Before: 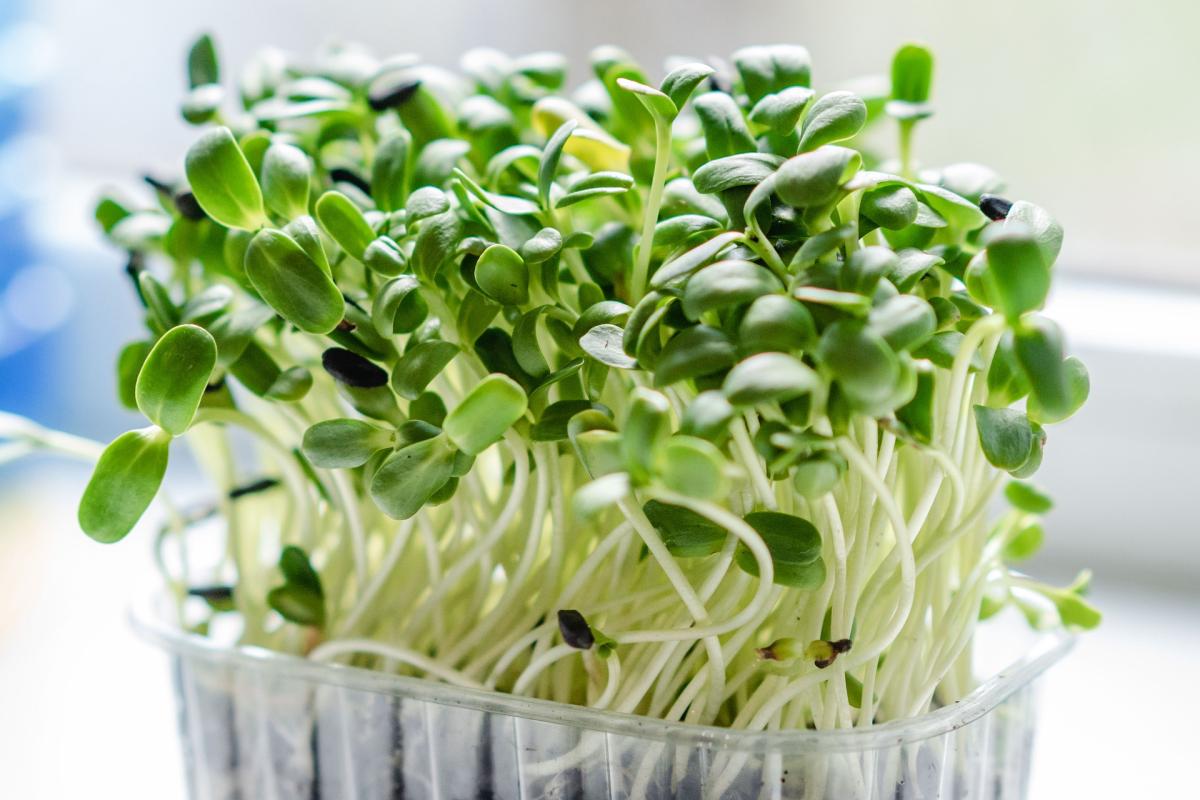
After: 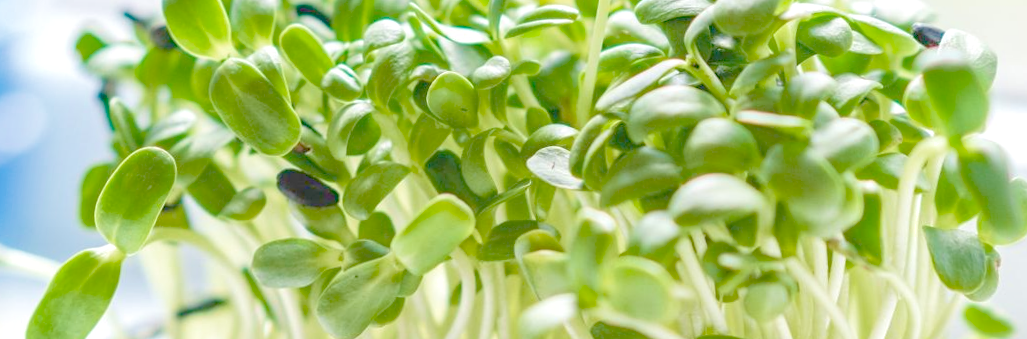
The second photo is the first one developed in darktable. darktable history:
crop: left 7.036%, top 18.398%, right 14.379%, bottom 40.043%
rotate and perspective: rotation 0.128°, lens shift (vertical) -0.181, lens shift (horizontal) -0.044, shear 0.001, automatic cropping off
shadows and highlights: on, module defaults
haze removal: on, module defaults
color balance rgb: perceptual saturation grading › global saturation 3.7%, global vibrance 5.56%, contrast 3.24%
velvia: strength 36.57%
